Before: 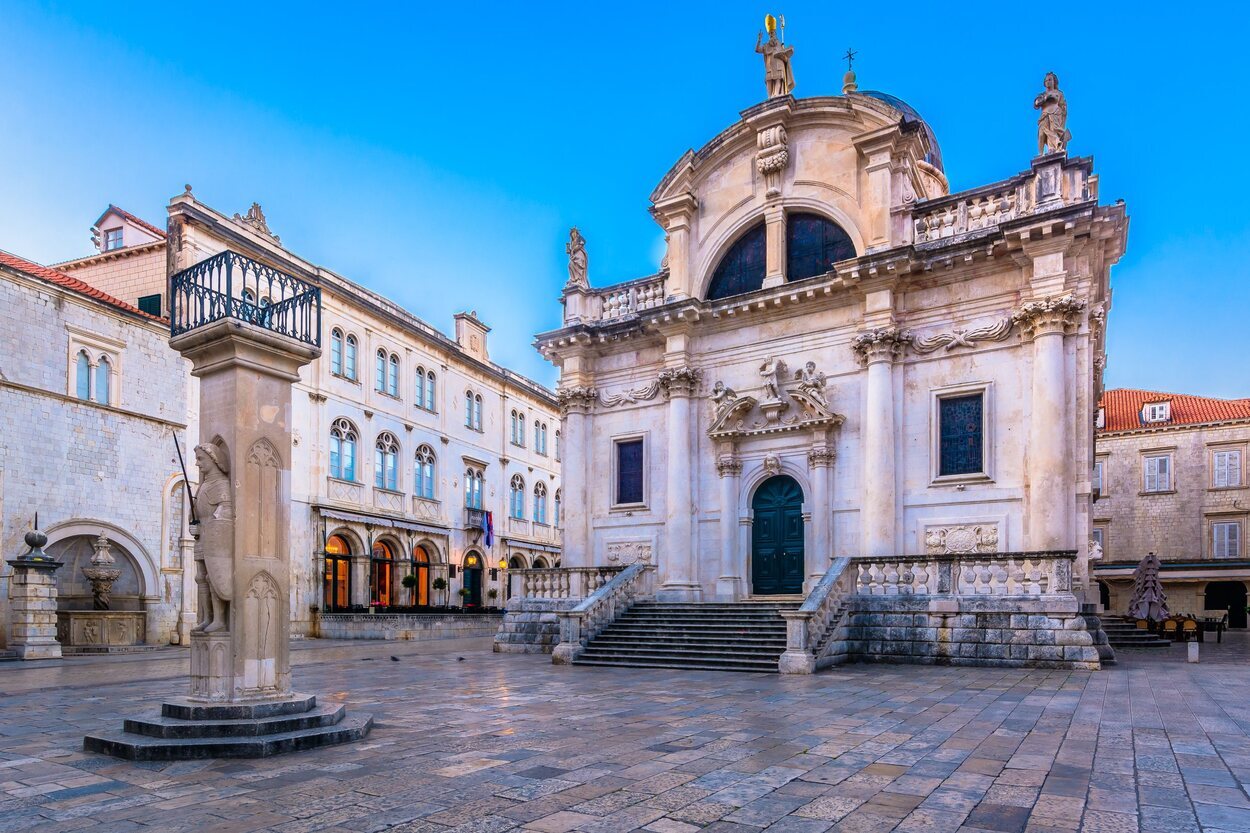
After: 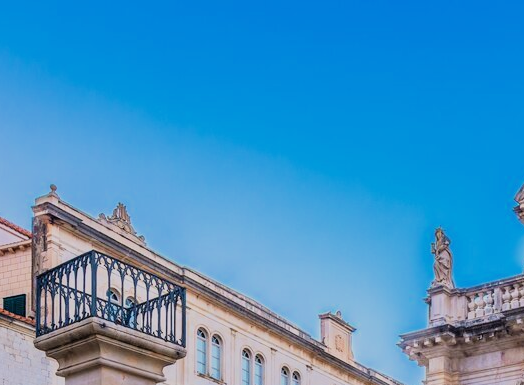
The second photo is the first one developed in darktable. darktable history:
crop and rotate: left 10.817%, top 0.062%, right 47.194%, bottom 53.626%
filmic rgb: black relative exposure -7.65 EV, white relative exposure 4.56 EV, hardness 3.61, color science v6 (2022)
